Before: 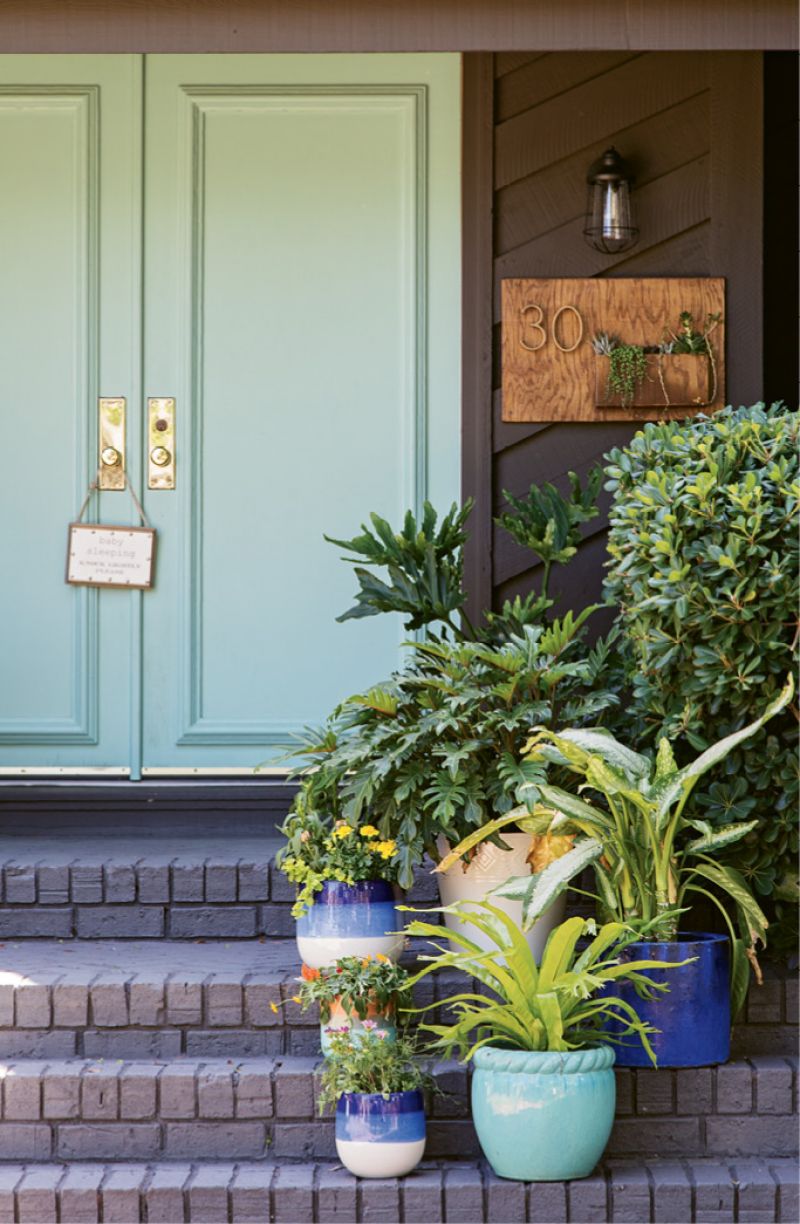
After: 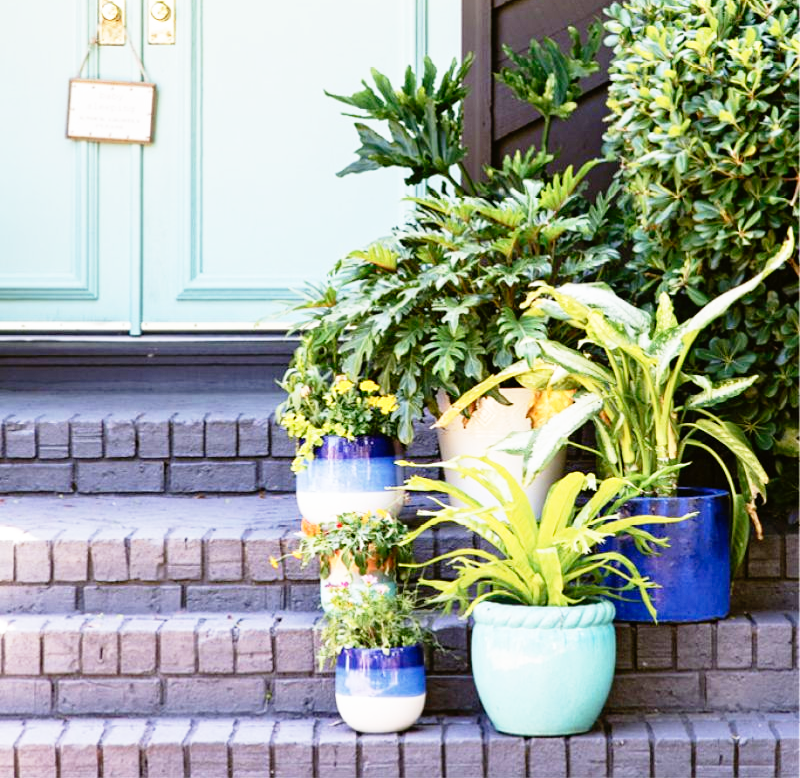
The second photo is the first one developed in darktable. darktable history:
crop and rotate: top 36.435%
base curve: curves: ch0 [(0, 0) (0.012, 0.01) (0.073, 0.168) (0.31, 0.711) (0.645, 0.957) (1, 1)], preserve colors none
